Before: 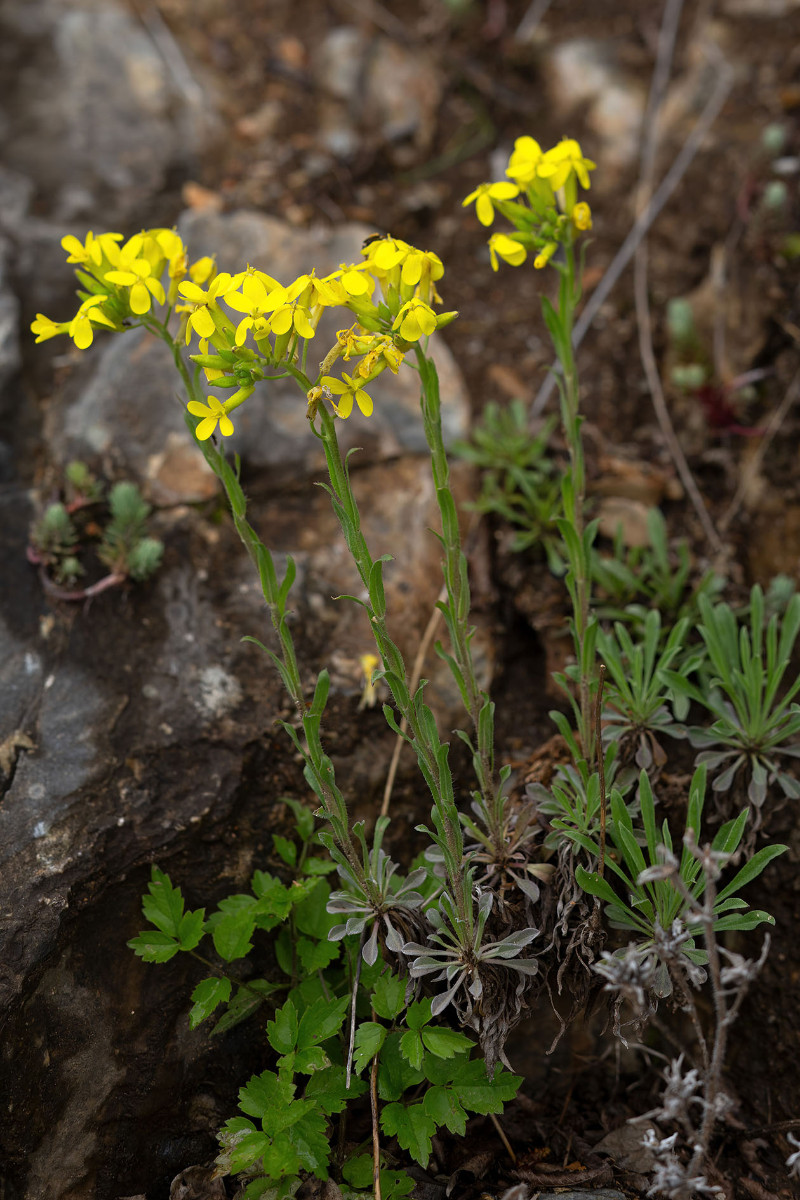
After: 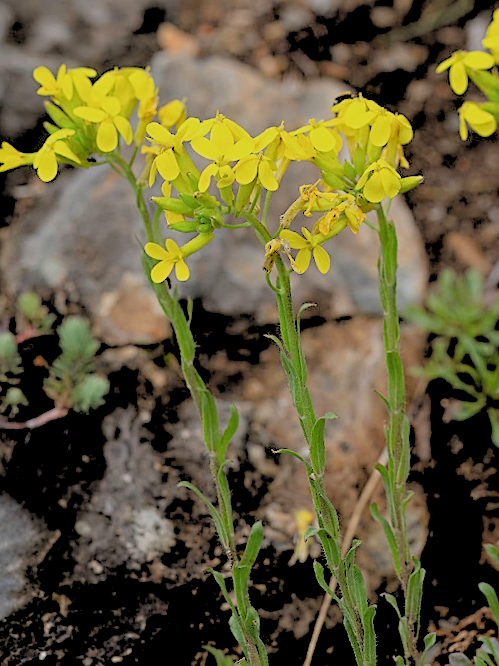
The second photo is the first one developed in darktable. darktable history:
filmic rgb: hardness 4.17, contrast 0.921
sharpen: on, module defaults
crop and rotate: angle -4.99°, left 2.122%, top 6.945%, right 27.566%, bottom 30.519%
rgb levels: levels [[0.027, 0.429, 0.996], [0, 0.5, 1], [0, 0.5, 1]]
